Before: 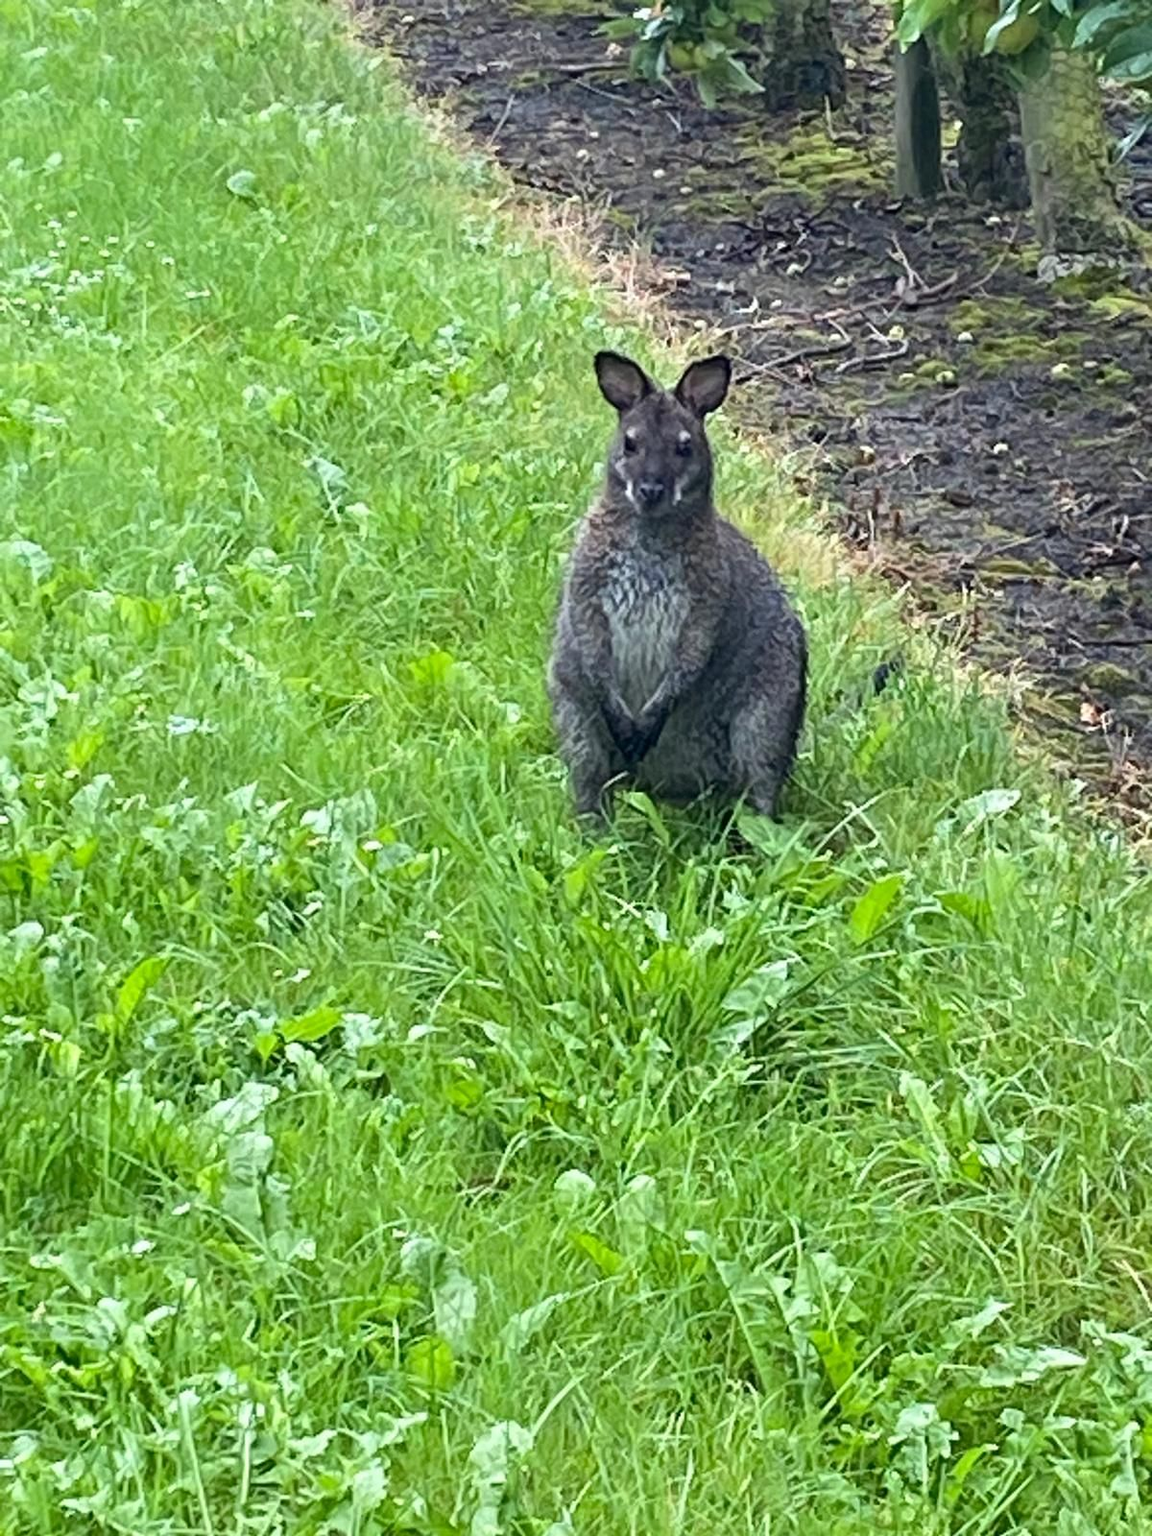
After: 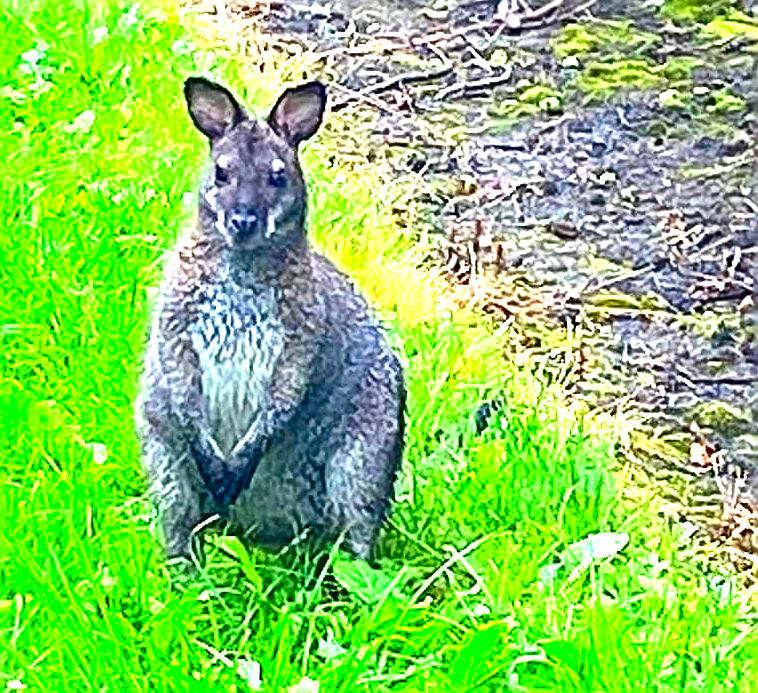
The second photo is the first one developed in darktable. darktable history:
crop: left 36.305%, top 18.068%, right 0.476%, bottom 38.565%
exposure: black level correction 0, exposure 1.525 EV, compensate highlight preservation false
contrast brightness saturation: contrast 0.144
sharpen: amount 1.015
color correction: highlights b* -0.001, saturation 1.81
